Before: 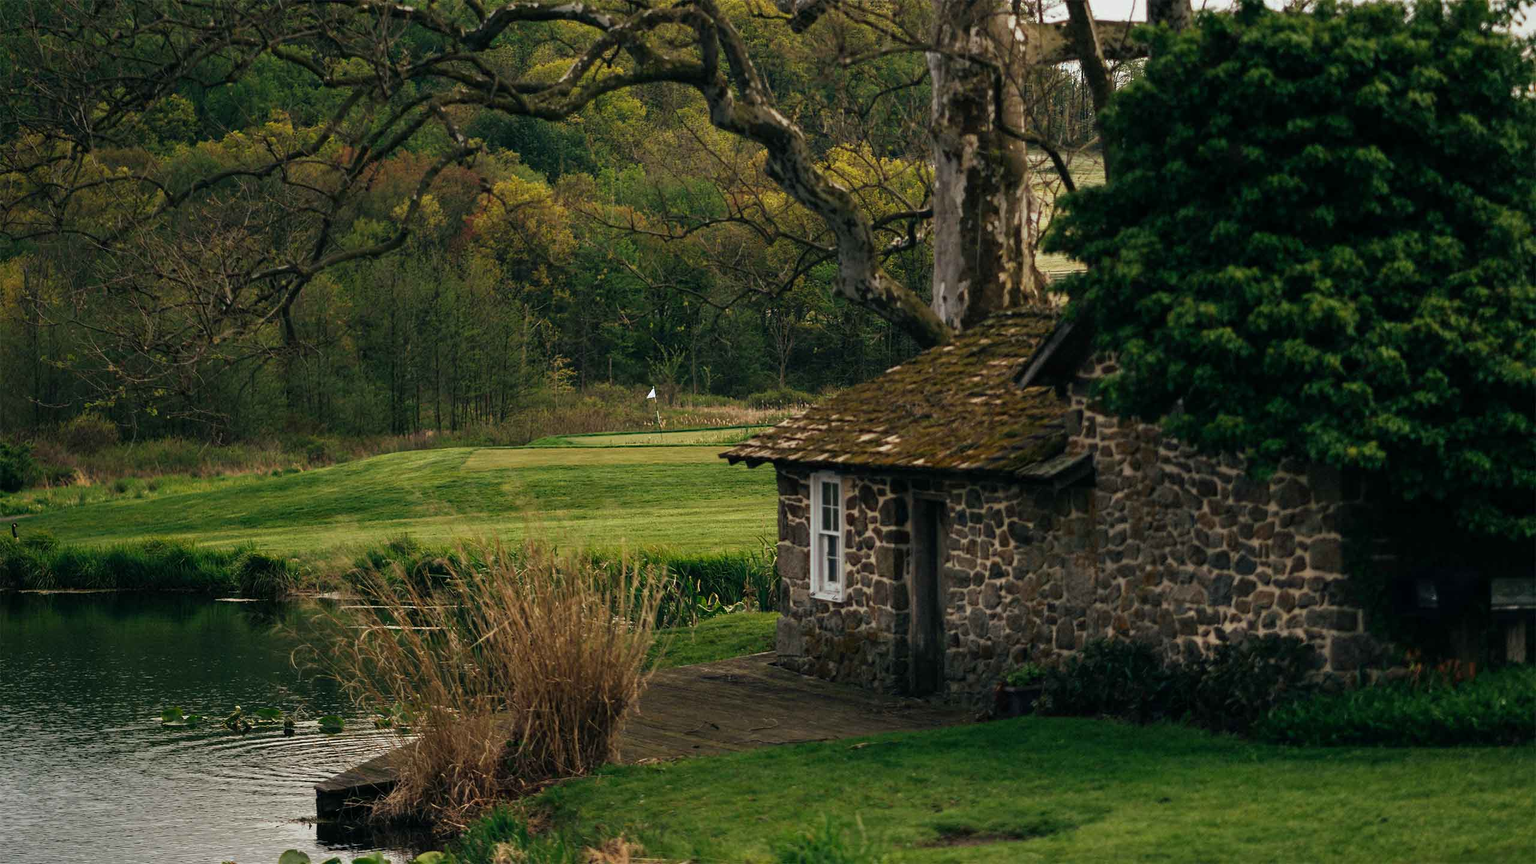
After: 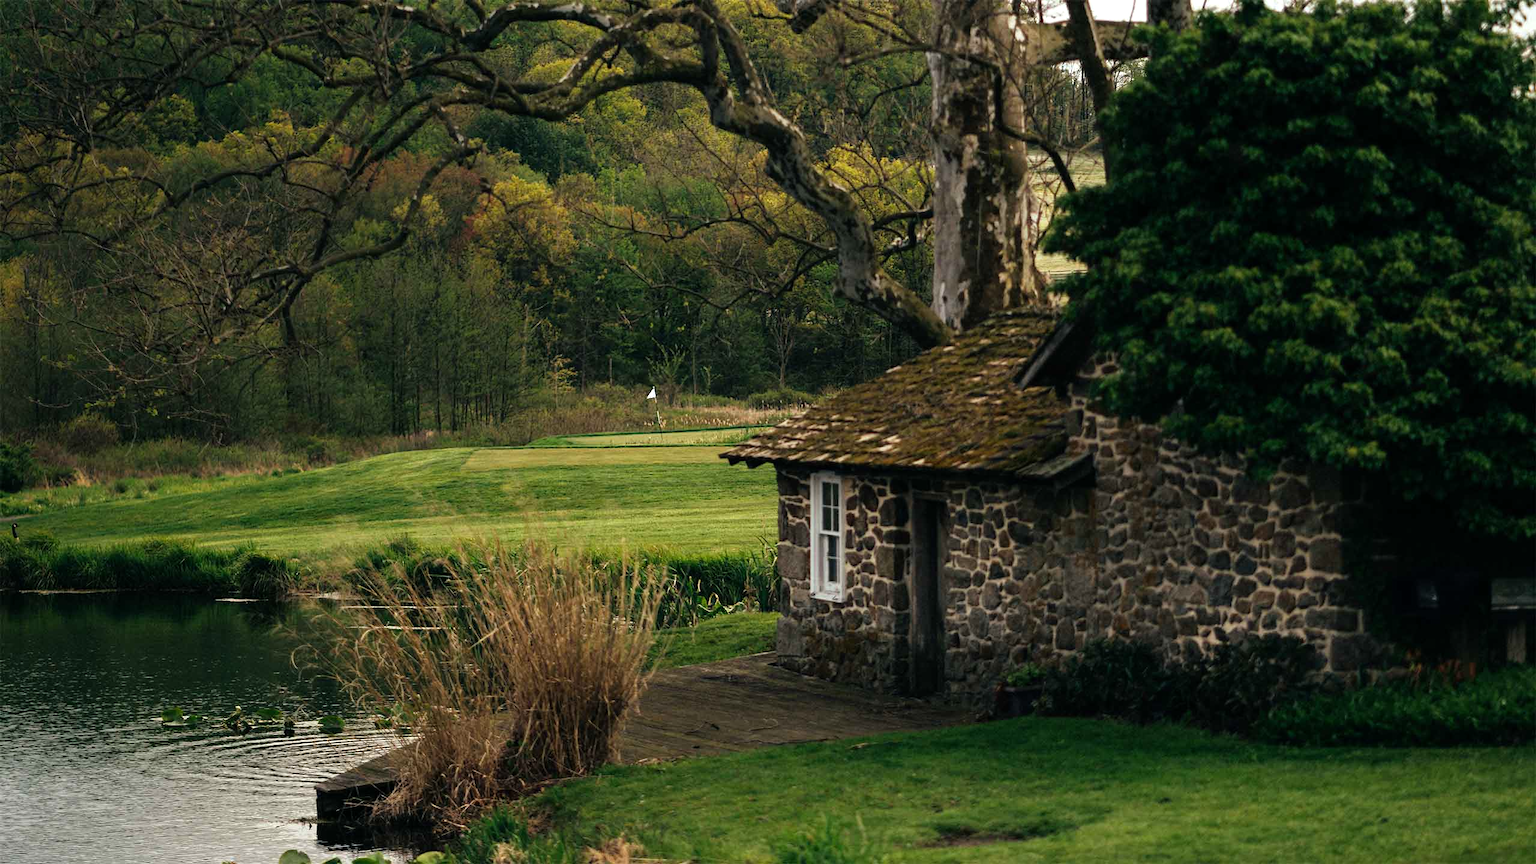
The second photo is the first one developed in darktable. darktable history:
tone equalizer: -8 EV -0.43 EV, -7 EV -0.418 EV, -6 EV -0.366 EV, -5 EV -0.253 EV, -3 EV 0.247 EV, -2 EV 0.344 EV, -1 EV 0.412 EV, +0 EV 0.433 EV
